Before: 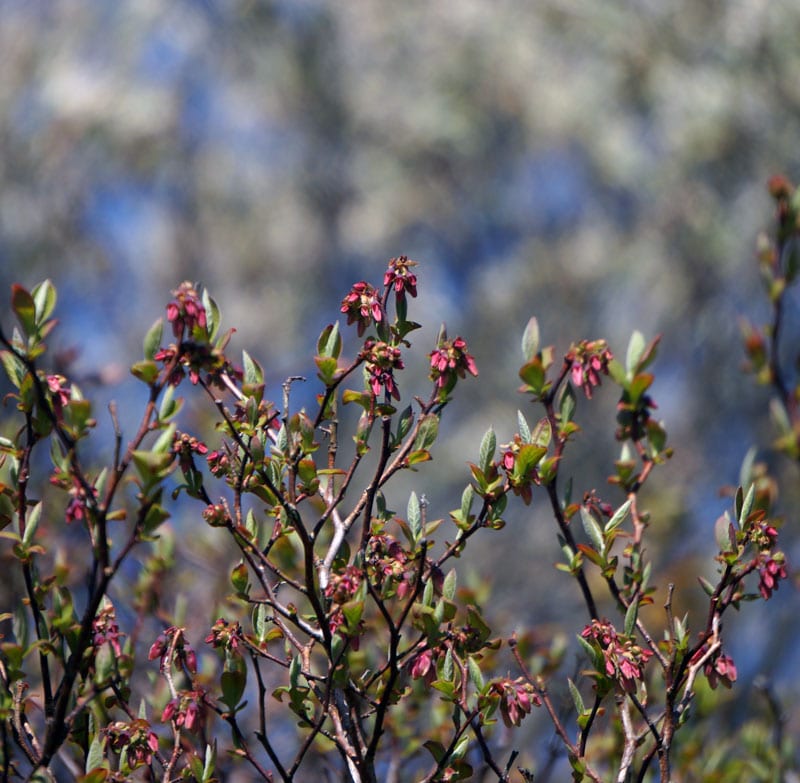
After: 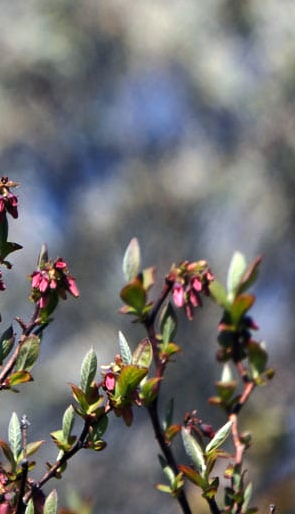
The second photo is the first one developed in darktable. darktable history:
exposure: exposure -0.157 EV, compensate highlight preservation false
crop and rotate: left 49.936%, top 10.094%, right 13.136%, bottom 24.256%
tone equalizer: -8 EV -0.75 EV, -7 EV -0.7 EV, -6 EV -0.6 EV, -5 EV -0.4 EV, -3 EV 0.4 EV, -2 EV 0.6 EV, -1 EV 0.7 EV, +0 EV 0.75 EV, edges refinement/feathering 500, mask exposure compensation -1.57 EV, preserve details no
